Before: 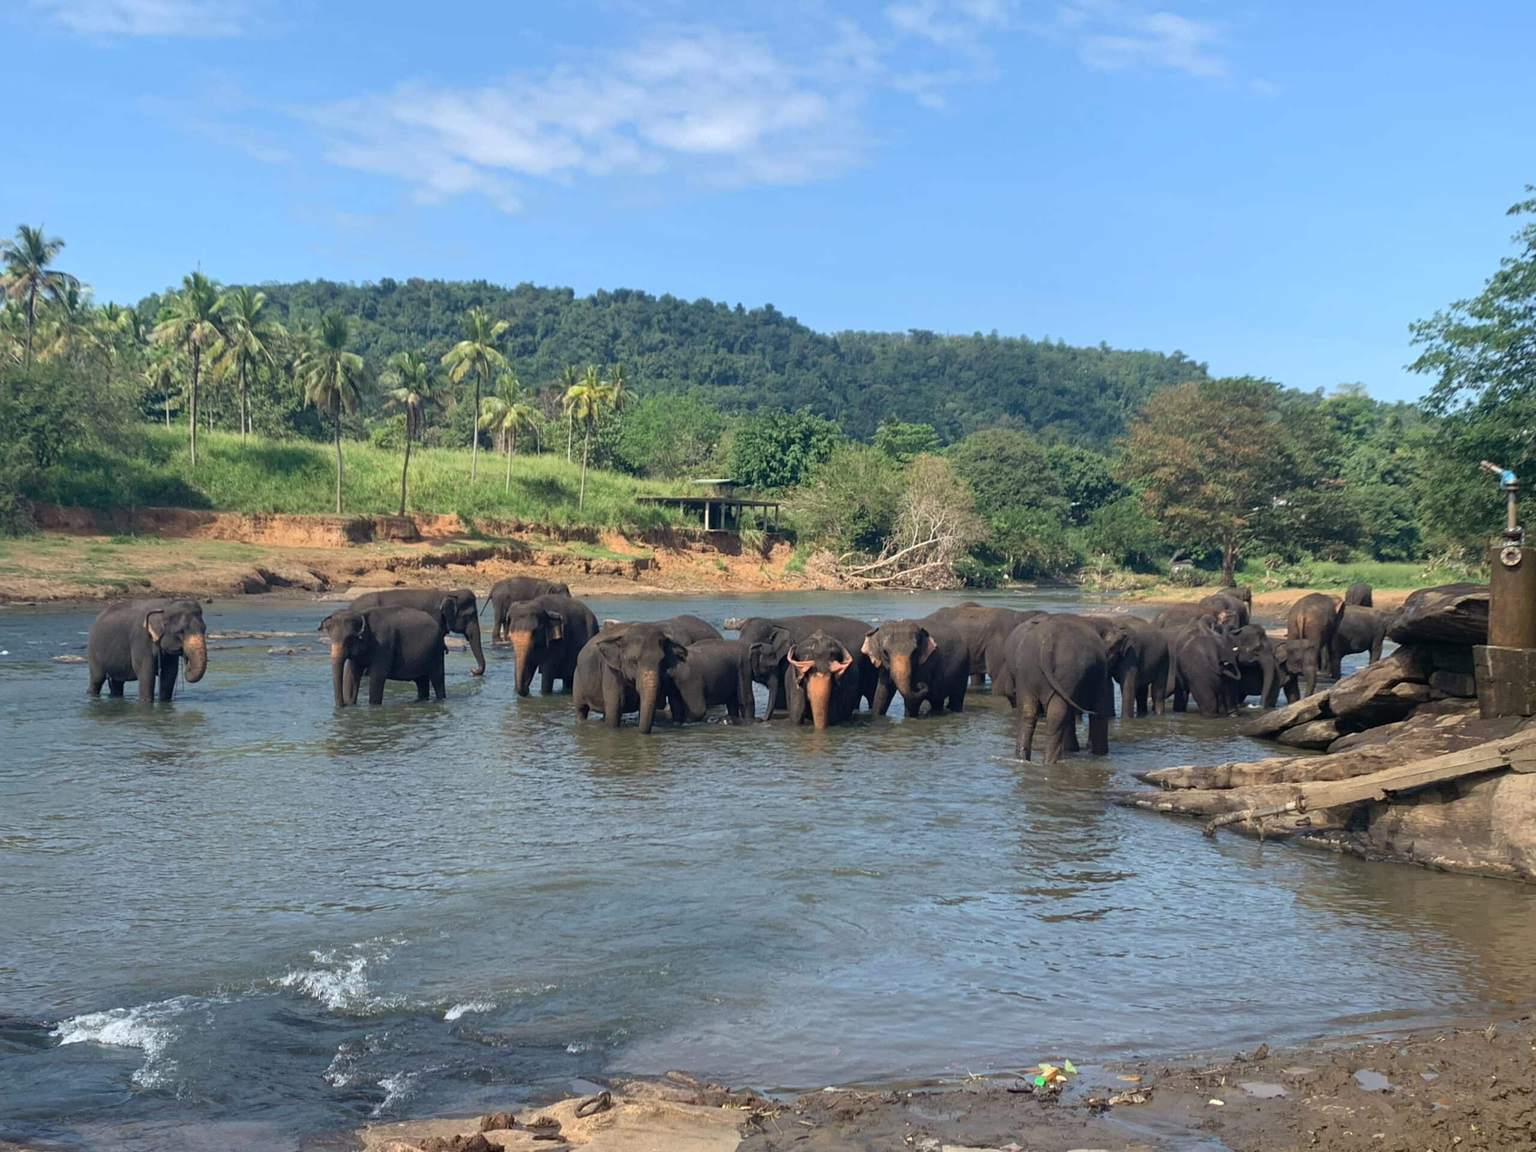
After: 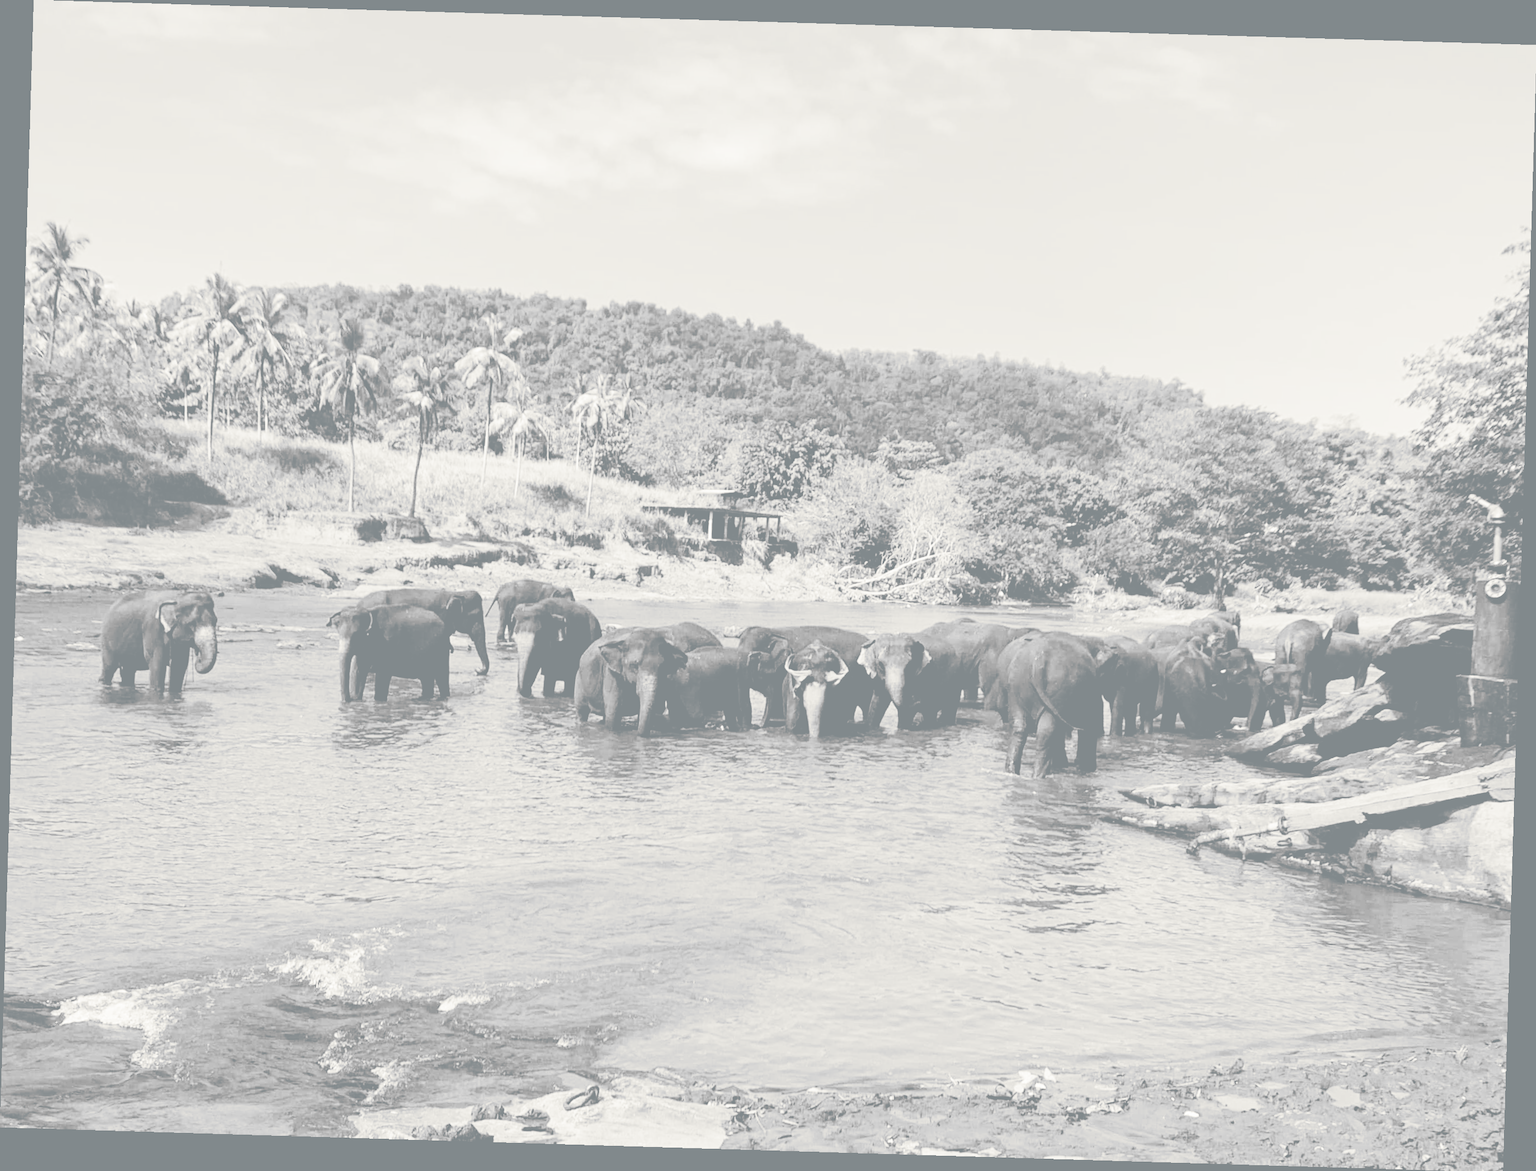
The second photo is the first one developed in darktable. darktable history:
velvia: on, module defaults
split-toning: shadows › hue 205.2°, shadows › saturation 0.29, highlights › hue 50.4°, highlights › saturation 0.38, balance -49.9
colorize: hue 43.2°, saturation 40%, version 1
rotate and perspective: rotation 1.72°, automatic cropping off
tone curve: curves: ch0 [(0, 0) (0.105, 0.068) (0.181, 0.14) (0.28, 0.259) (0.384, 0.404) (0.485, 0.531) (0.638, 0.681) (0.87, 0.883) (1, 0.977)]; ch1 [(0, 0) (0.161, 0.092) (0.35, 0.33) (0.379, 0.401) (0.456, 0.469) (0.501, 0.499) (0.516, 0.524) (0.562, 0.569) (0.635, 0.646) (1, 1)]; ch2 [(0, 0) (0.371, 0.362) (0.437, 0.437) (0.5, 0.5) (0.53, 0.524) (0.56, 0.561) (0.622, 0.606) (1, 1)], color space Lab, independent channels, preserve colors none
filmic rgb: black relative exposure -3.21 EV, white relative exposure 7.02 EV, hardness 1.46, contrast 1.35
monochrome: a -6.99, b 35.61, size 1.4
